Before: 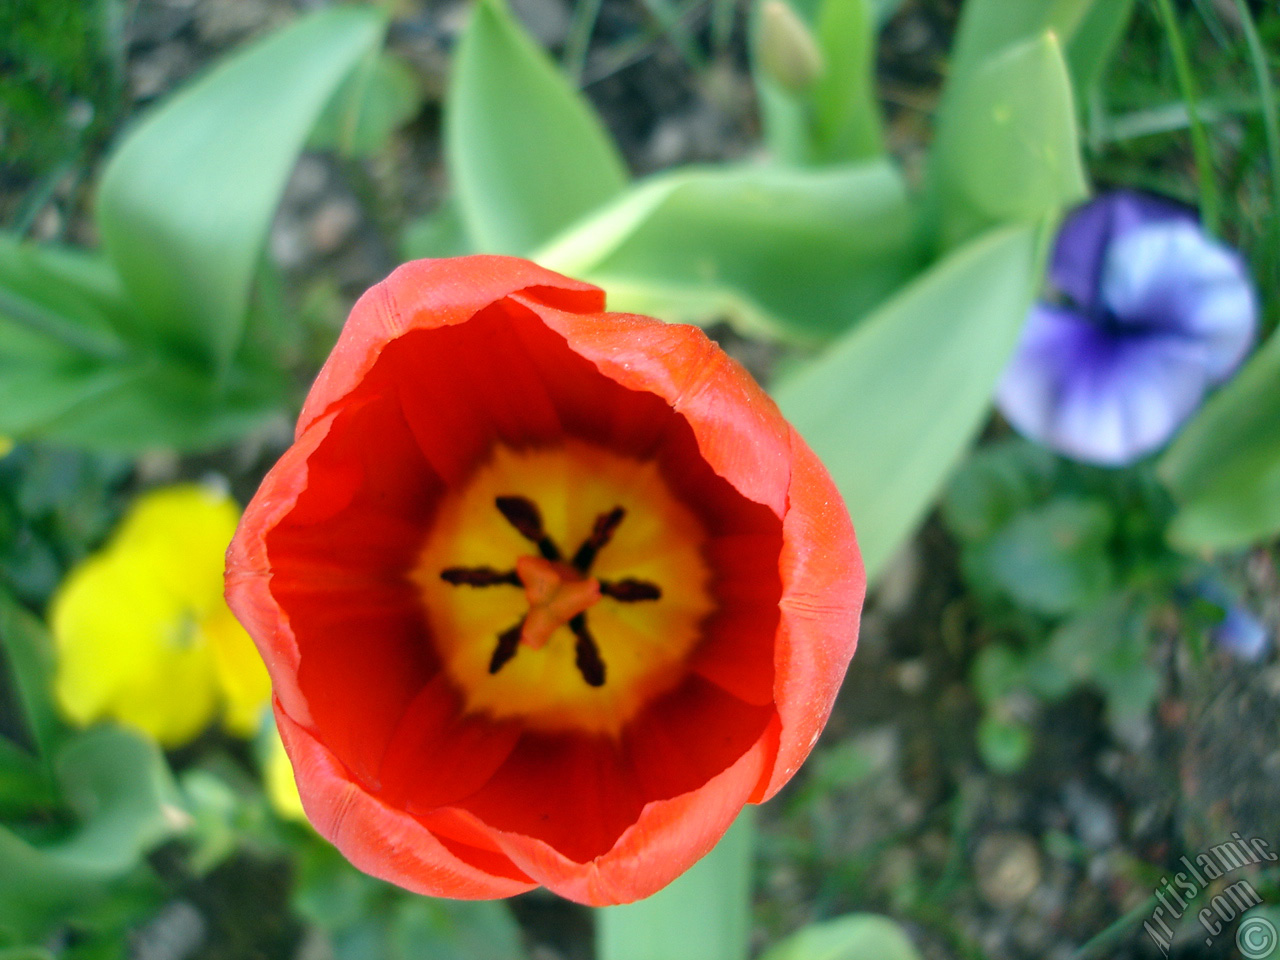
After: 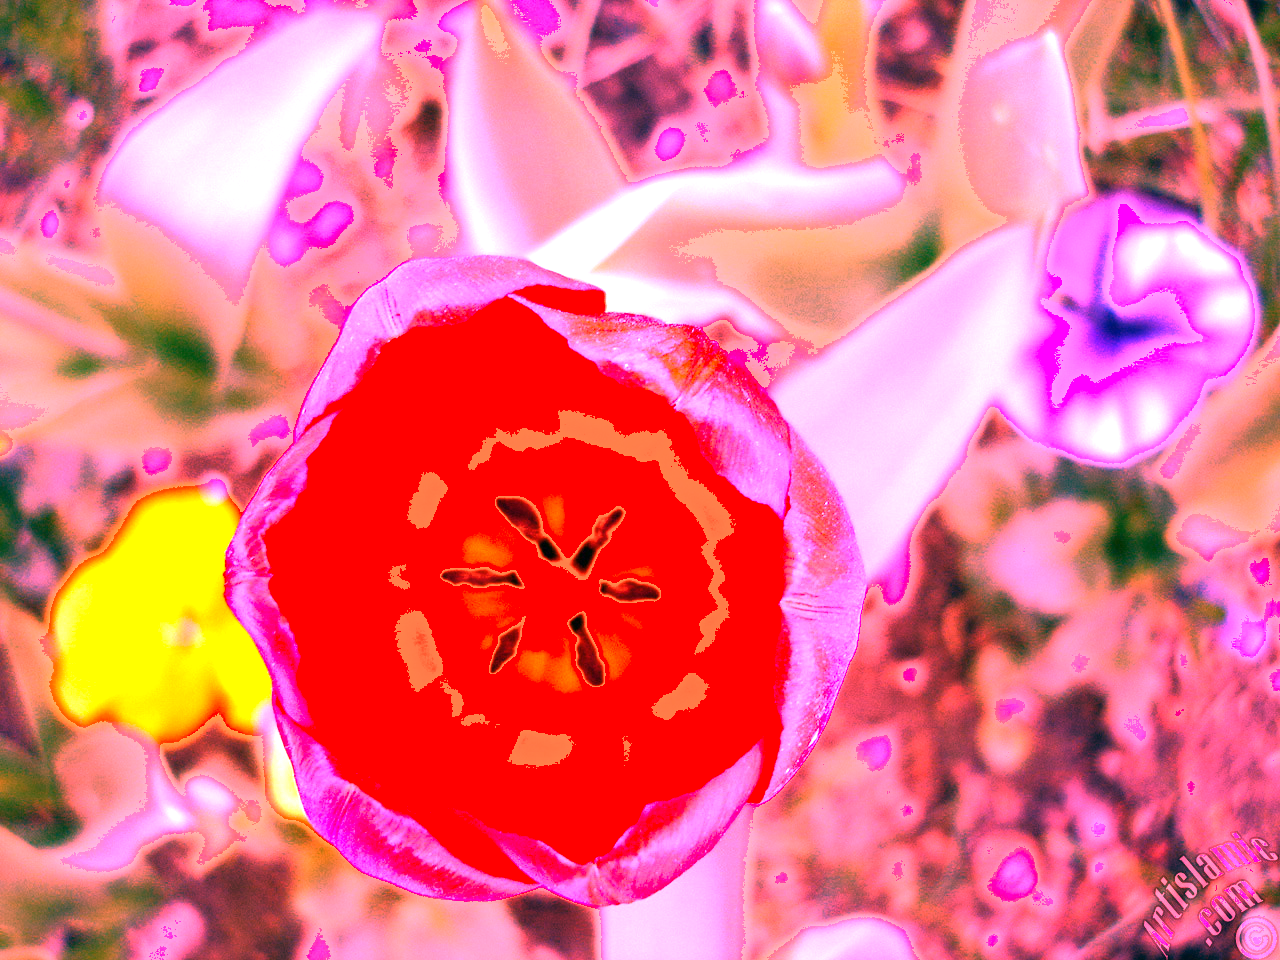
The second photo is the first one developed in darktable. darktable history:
white balance: red 4.26, blue 1.802
shadows and highlights: shadows 0, highlights 40
